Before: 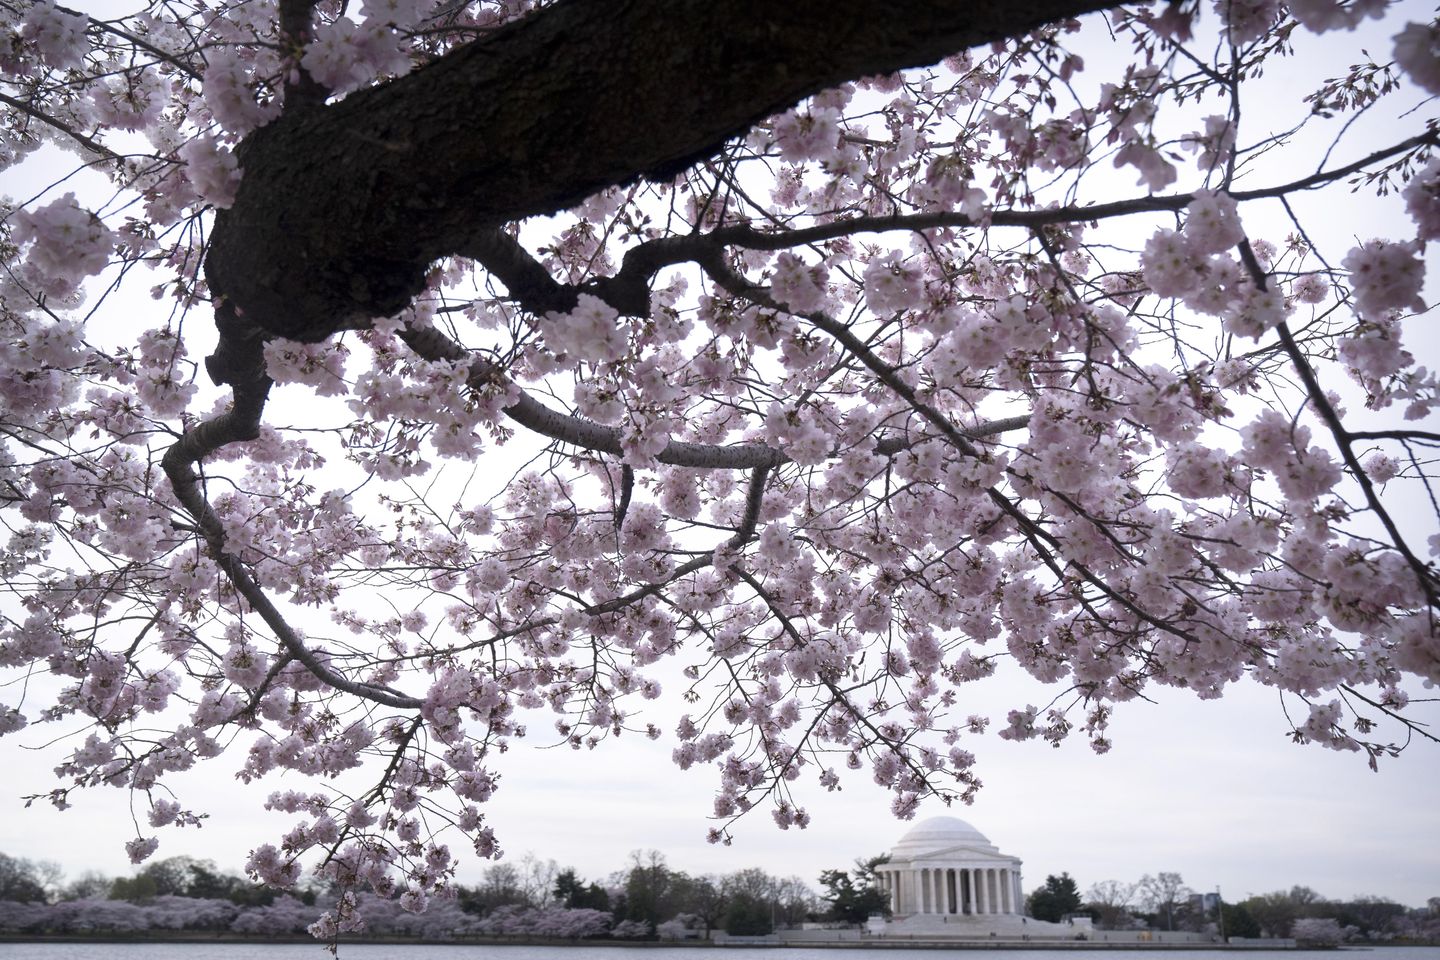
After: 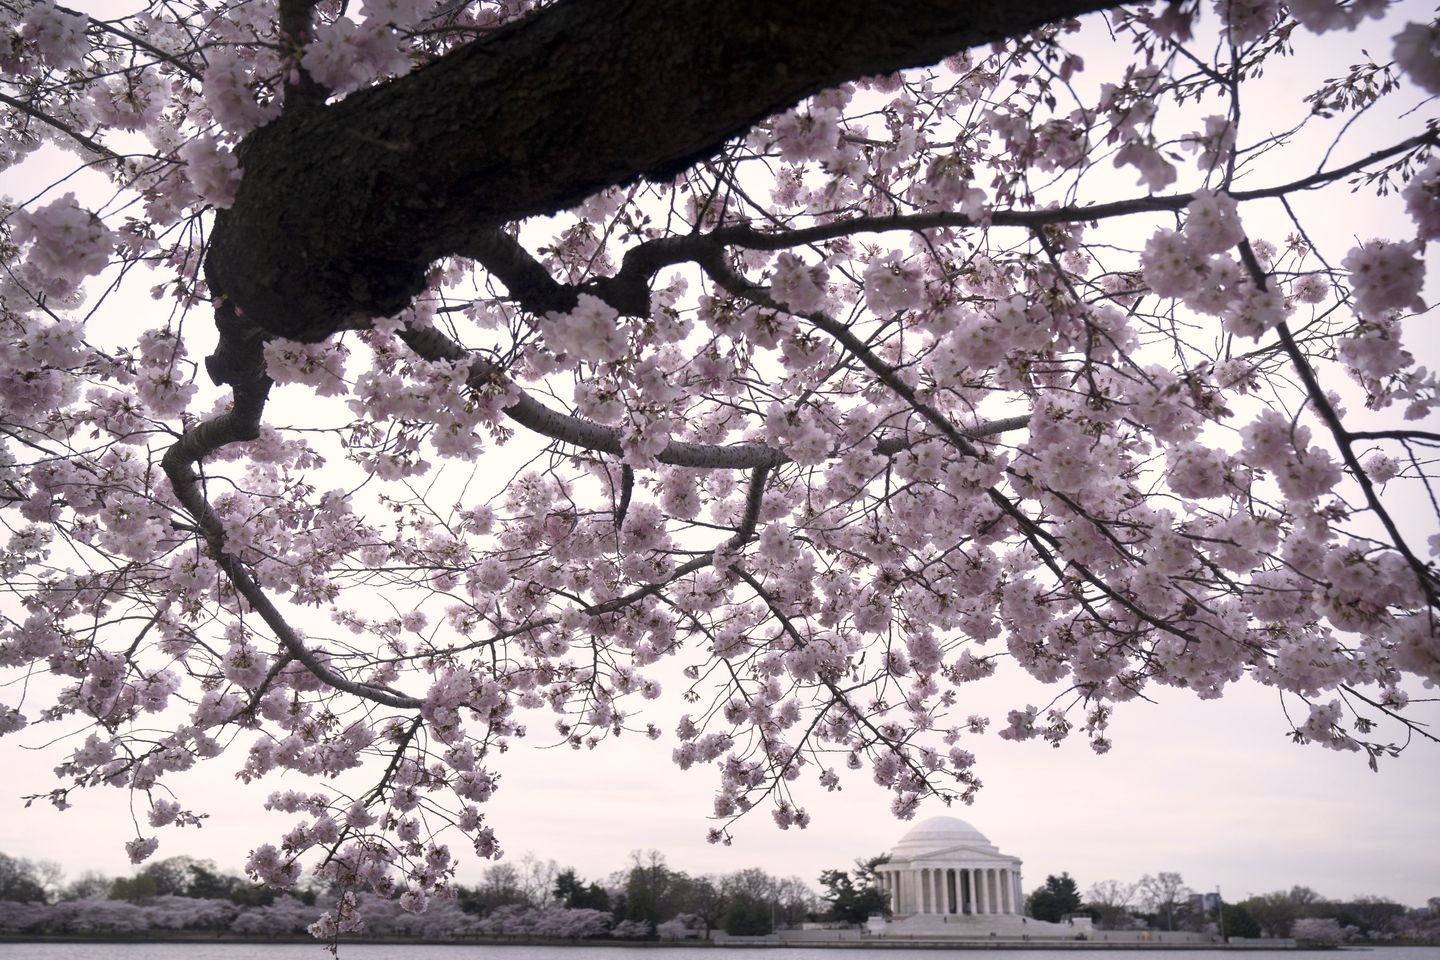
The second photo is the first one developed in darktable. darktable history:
contrast brightness saturation: saturation -0.05
color correction: highlights a* 3.84, highlights b* 5.07
